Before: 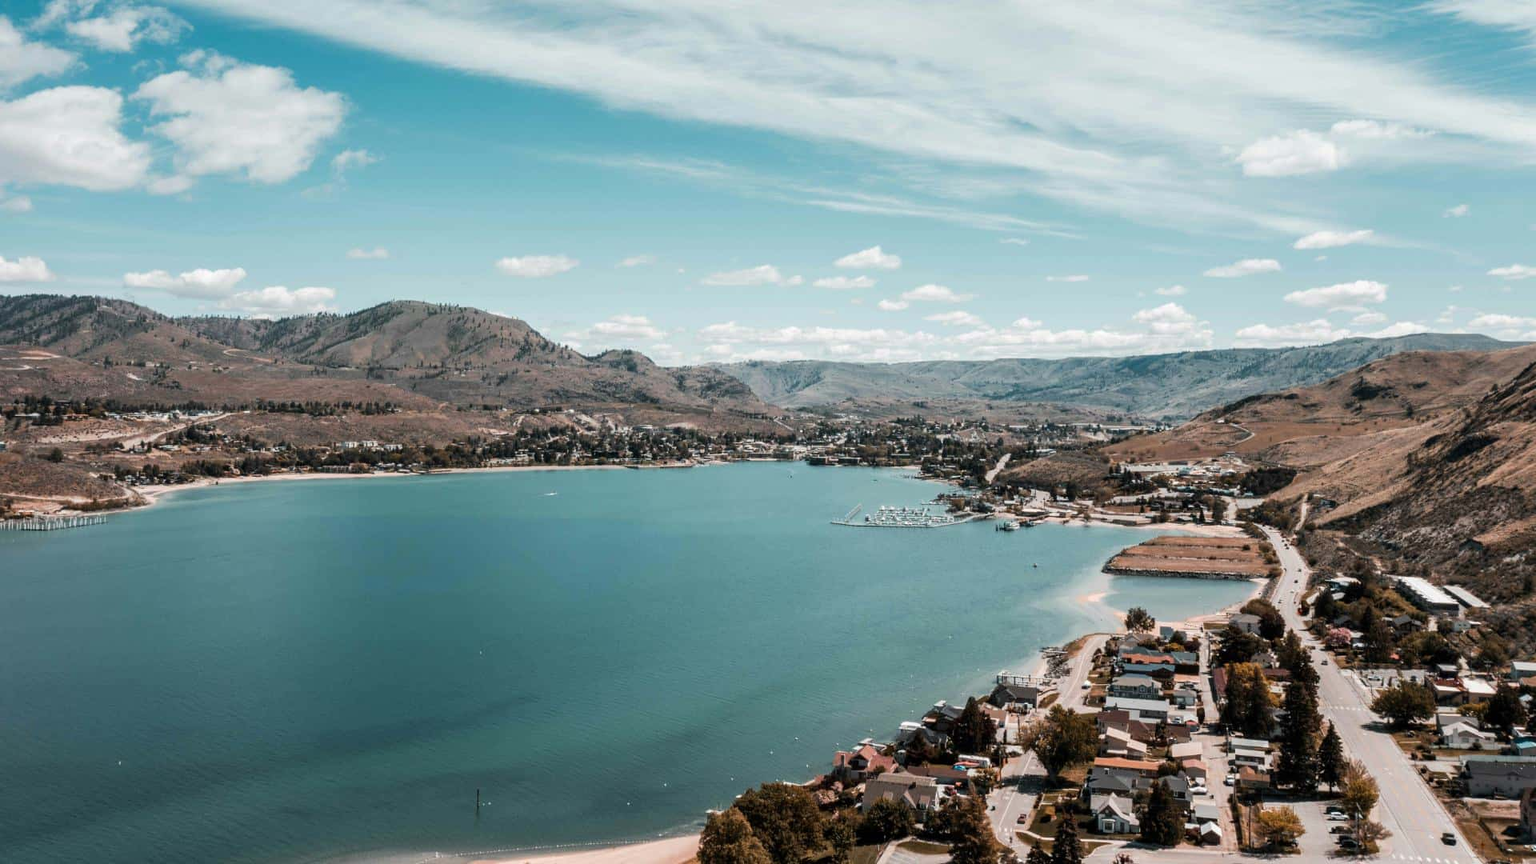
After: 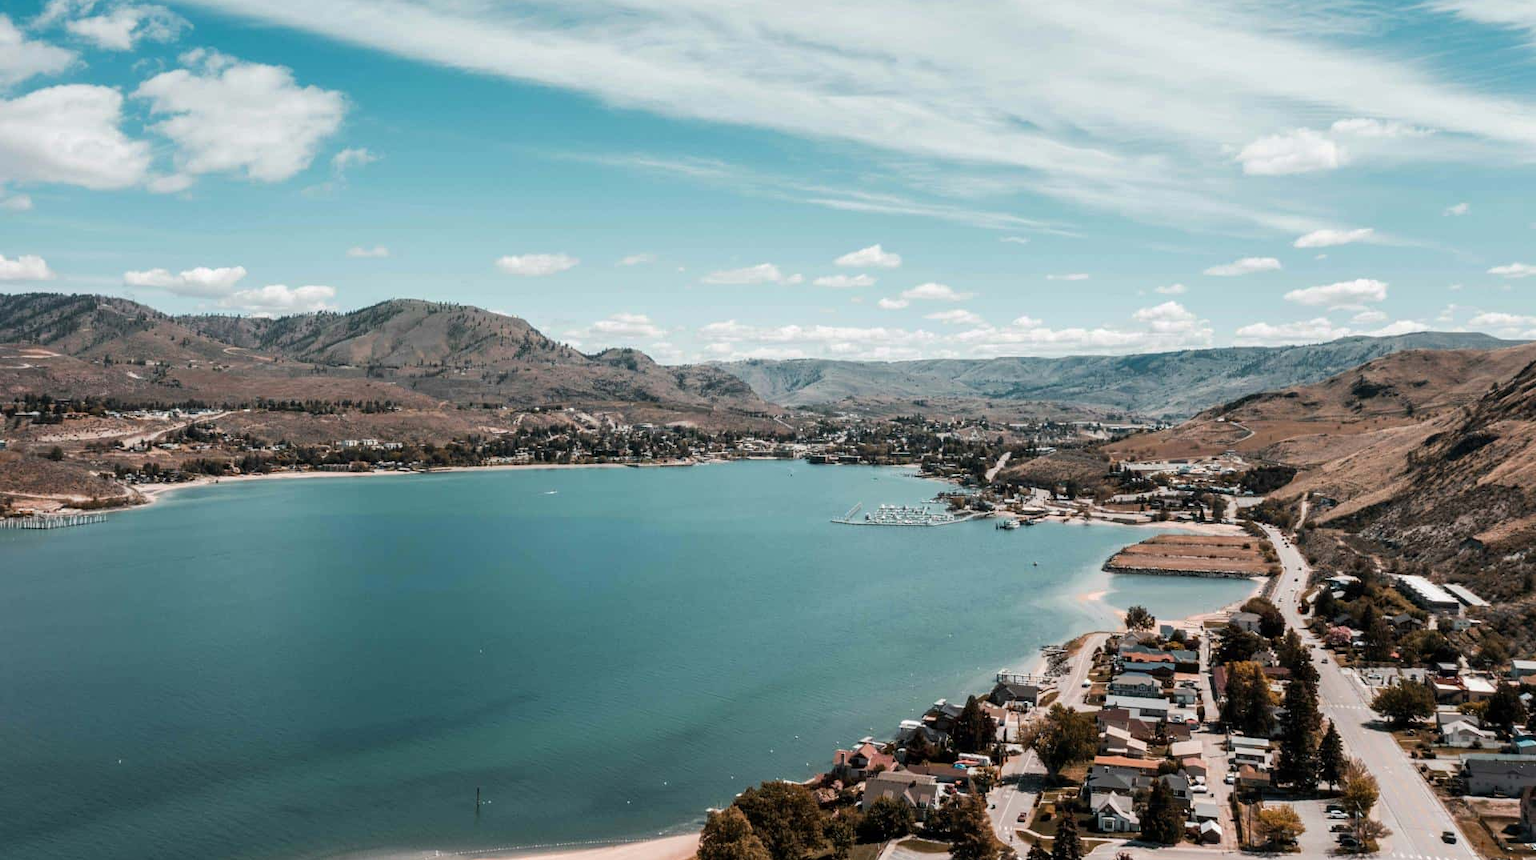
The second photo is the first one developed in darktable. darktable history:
crop: top 0.223%, bottom 0.129%
